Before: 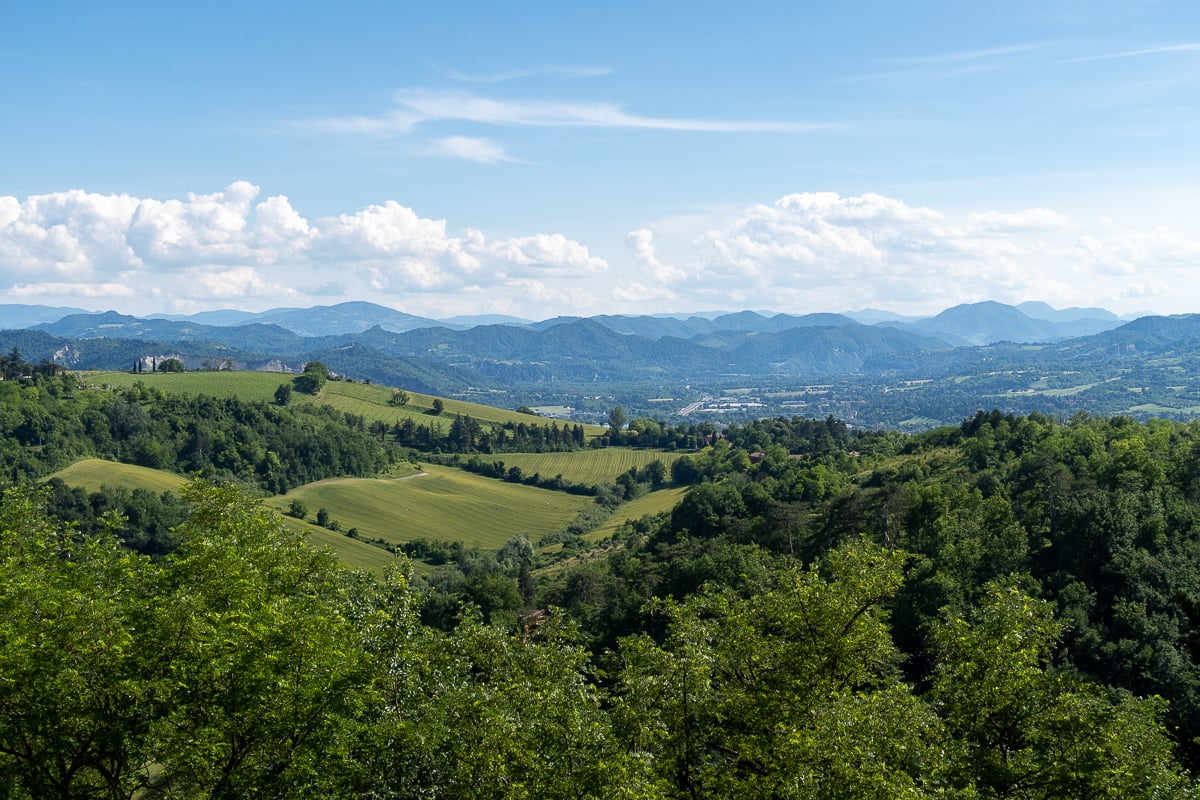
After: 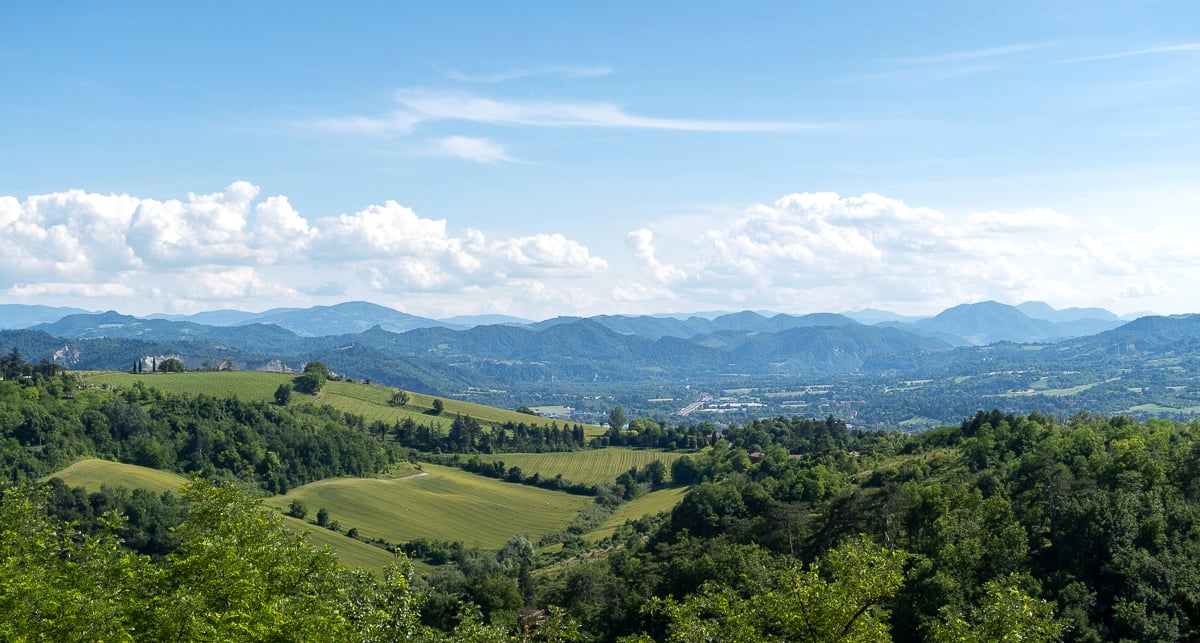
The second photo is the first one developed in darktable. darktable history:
crop: bottom 19.62%
exposure: exposure 0.075 EV, compensate highlight preservation false
